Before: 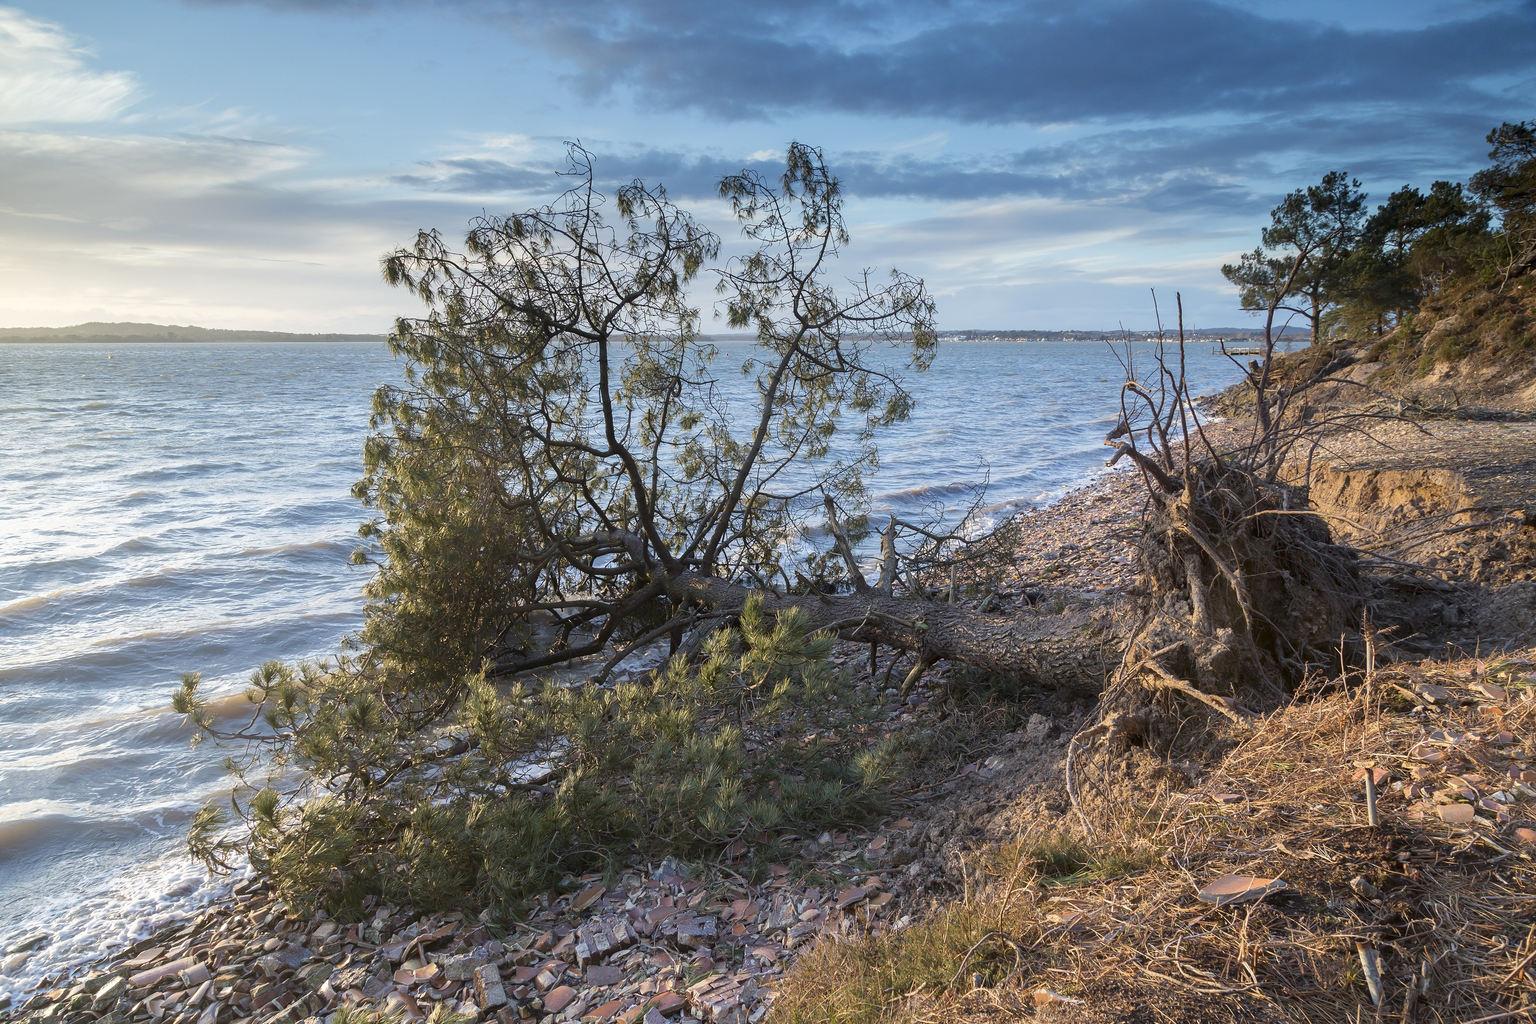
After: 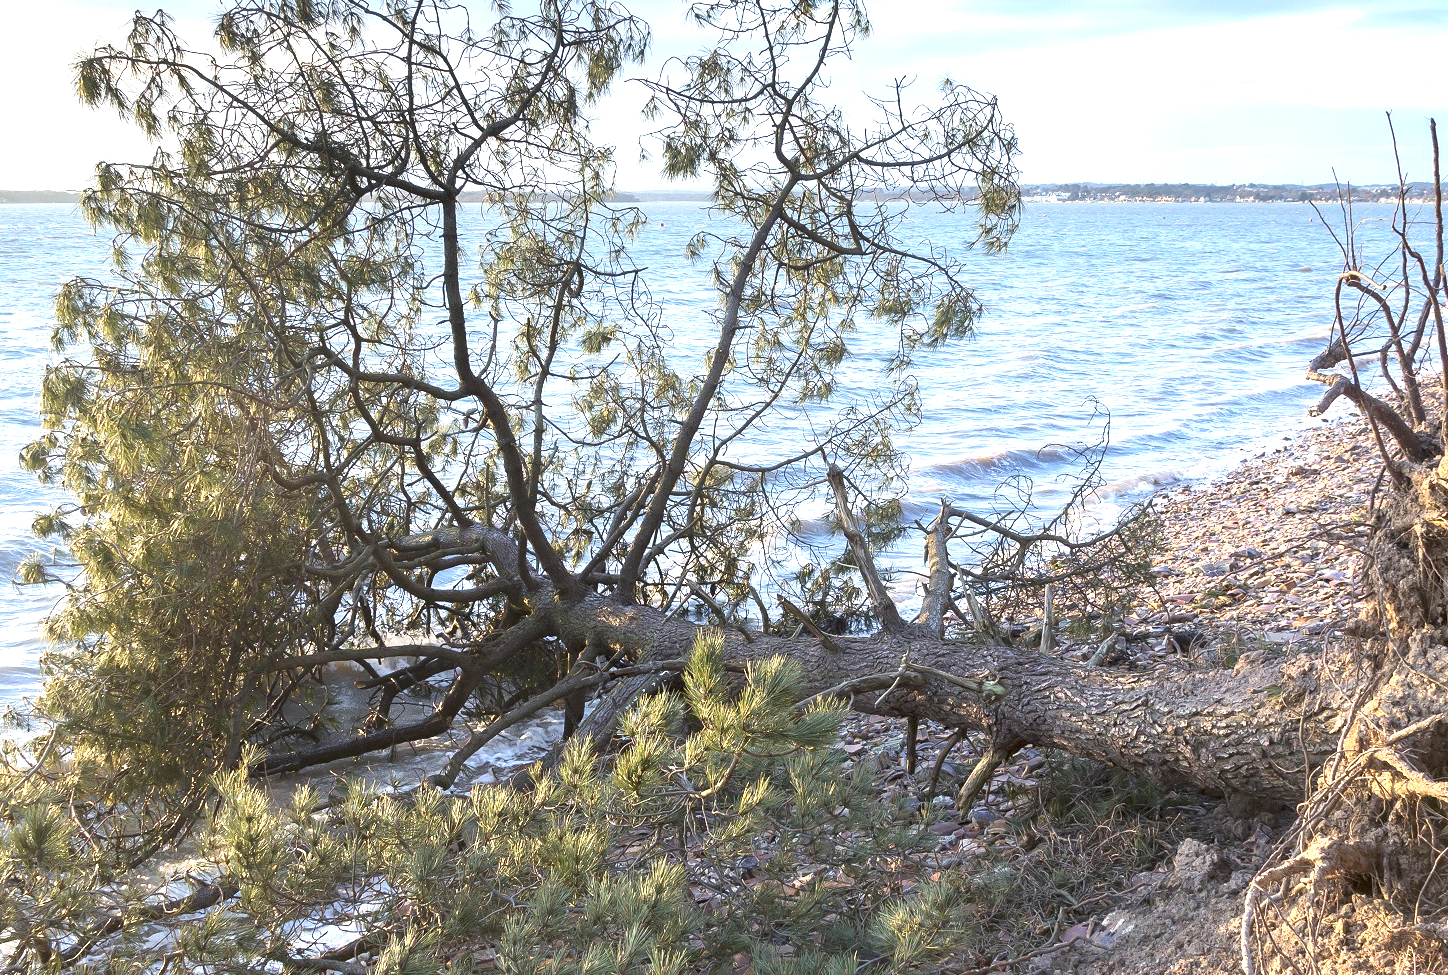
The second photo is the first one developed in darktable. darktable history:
exposure: black level correction 0, exposure 1.199 EV, compensate highlight preservation false
shadows and highlights: shadows 31.12, highlights 1.68, soften with gaussian
crop and rotate: left 22.154%, top 21.809%, right 22.662%, bottom 22.426%
